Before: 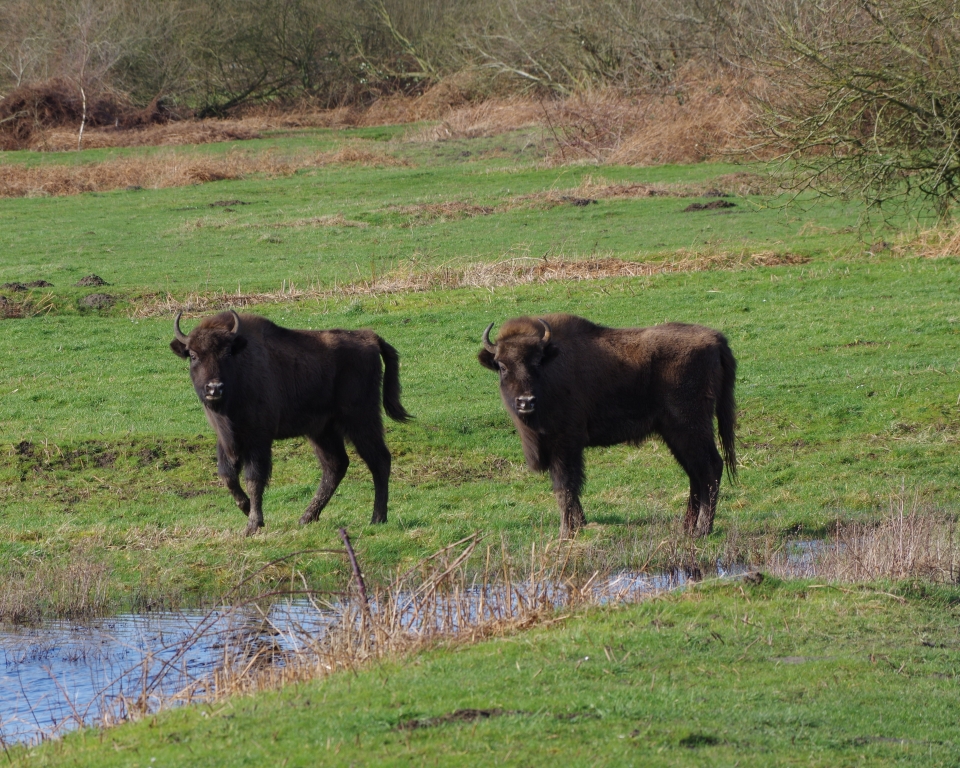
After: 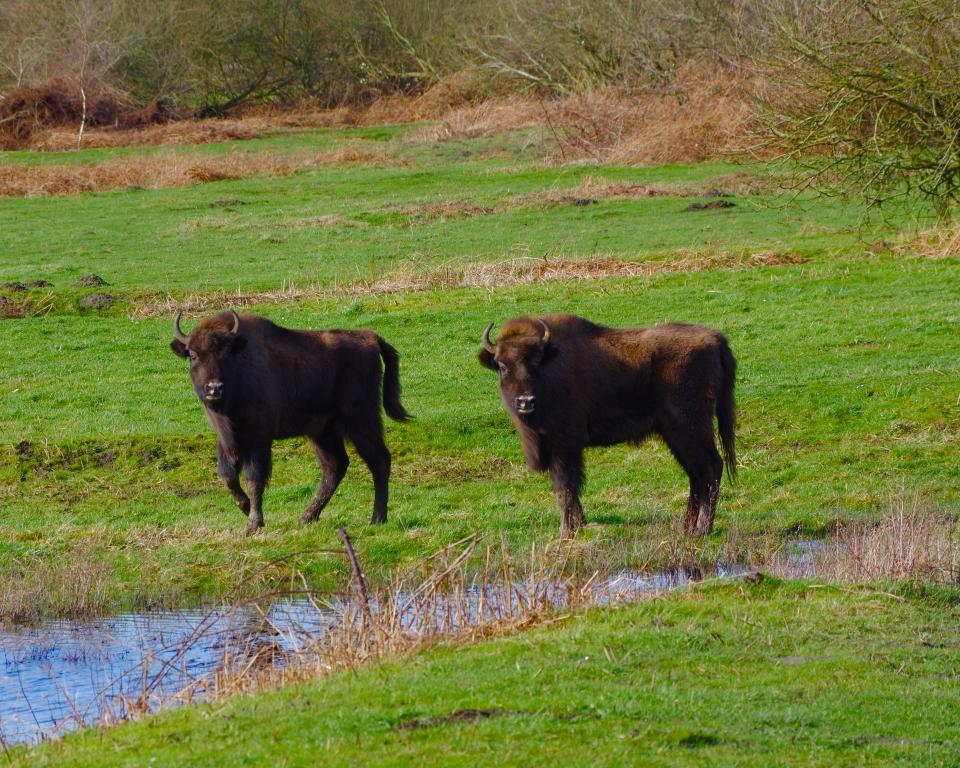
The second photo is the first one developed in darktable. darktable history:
color balance rgb: linear chroma grading › global chroma 14.93%, perceptual saturation grading › global saturation 25.928%, perceptual saturation grading › highlights -50.09%, perceptual saturation grading › shadows 30.463%, global vibrance 25.237%
